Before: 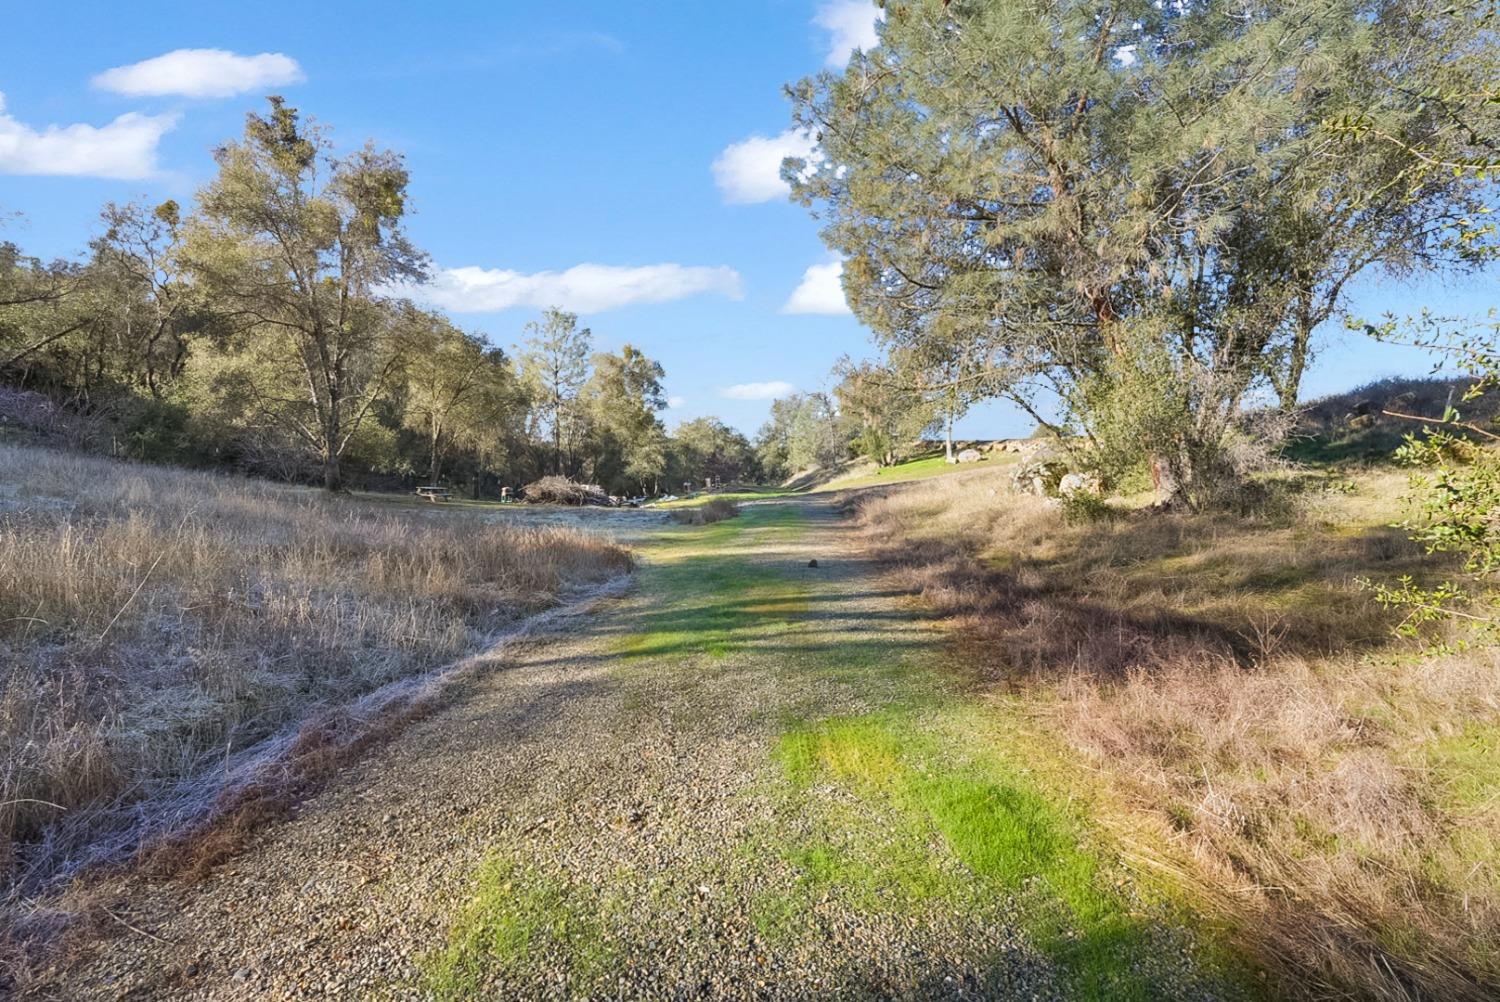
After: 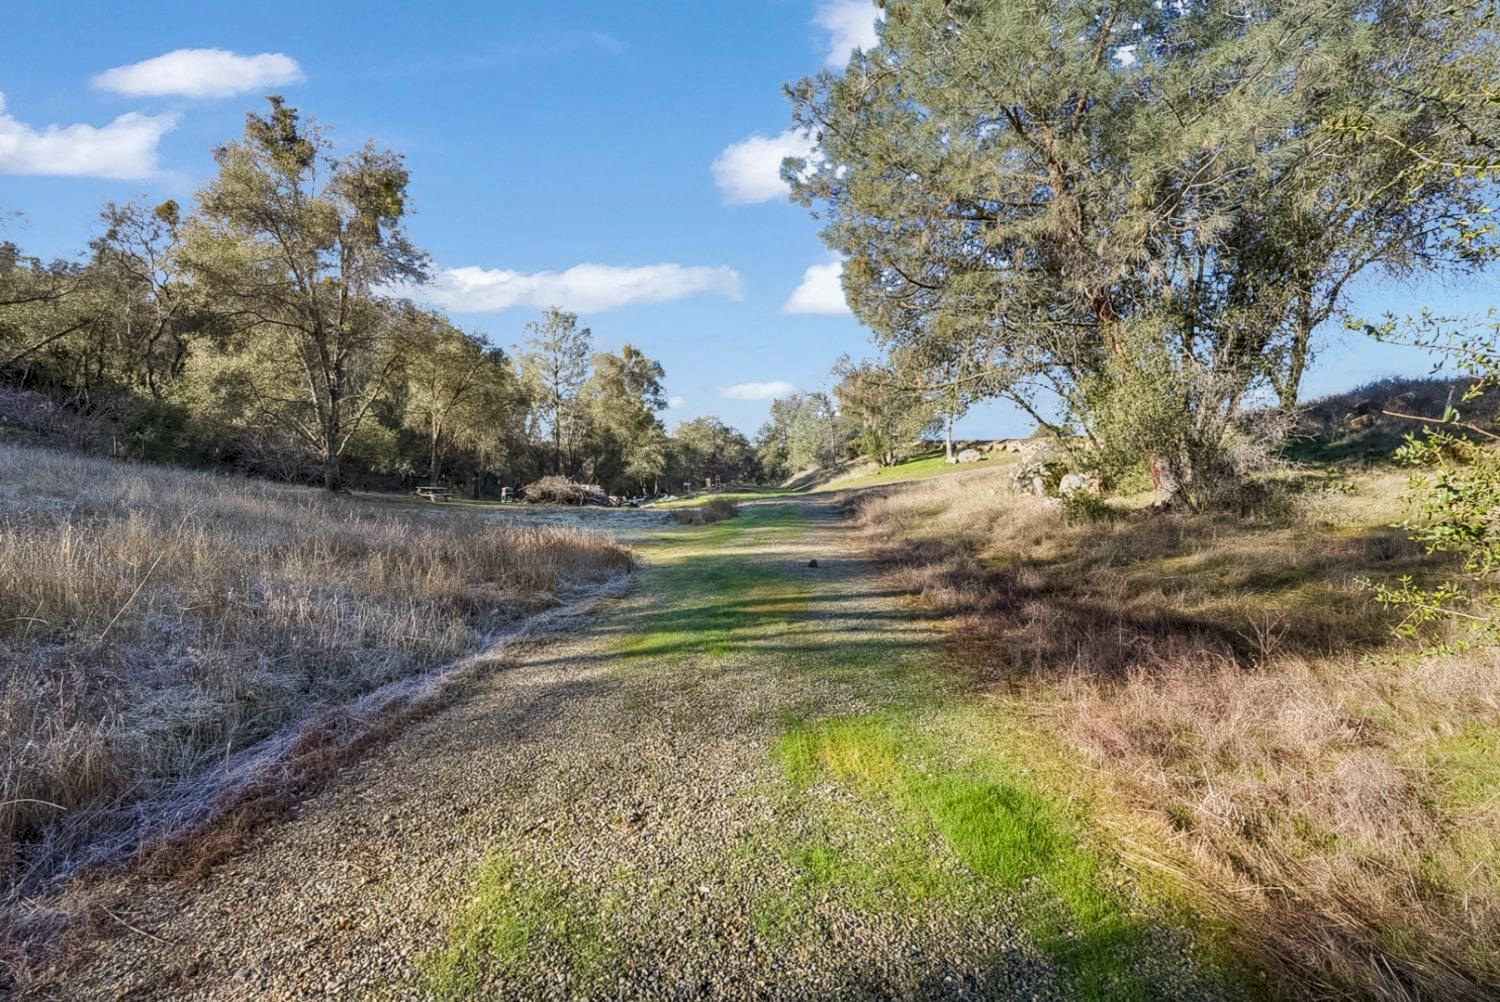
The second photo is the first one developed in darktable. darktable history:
exposure: black level correction 0, exposure 1.741 EV, compensate exposure bias true, compensate highlight preservation false
local contrast: detail 130%
